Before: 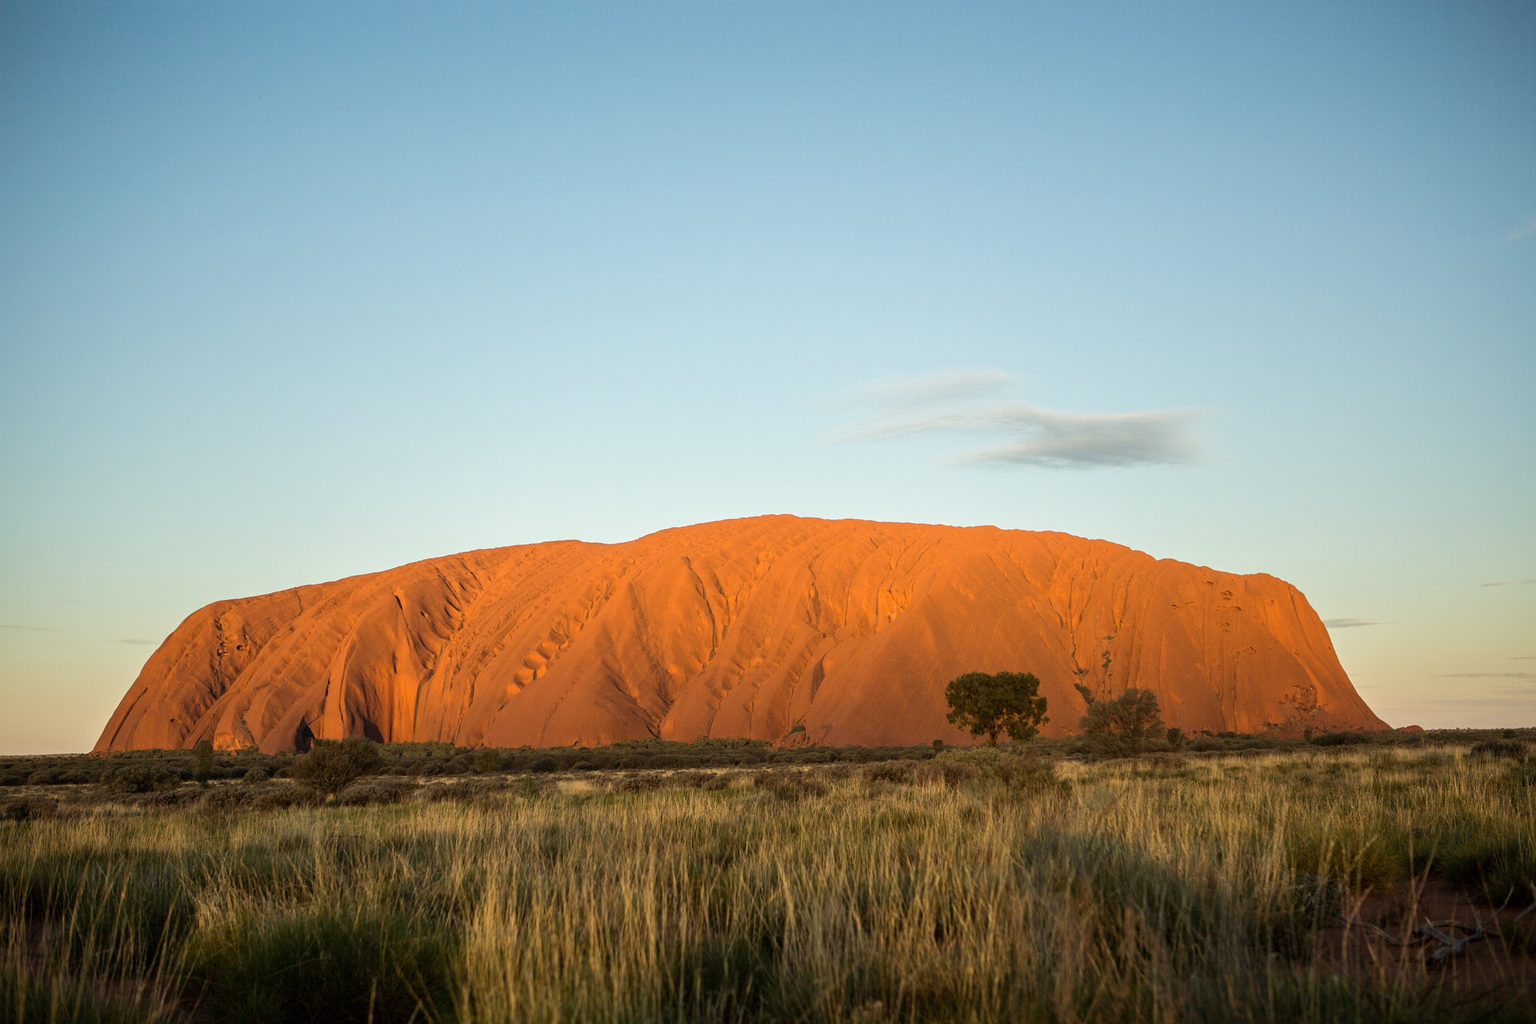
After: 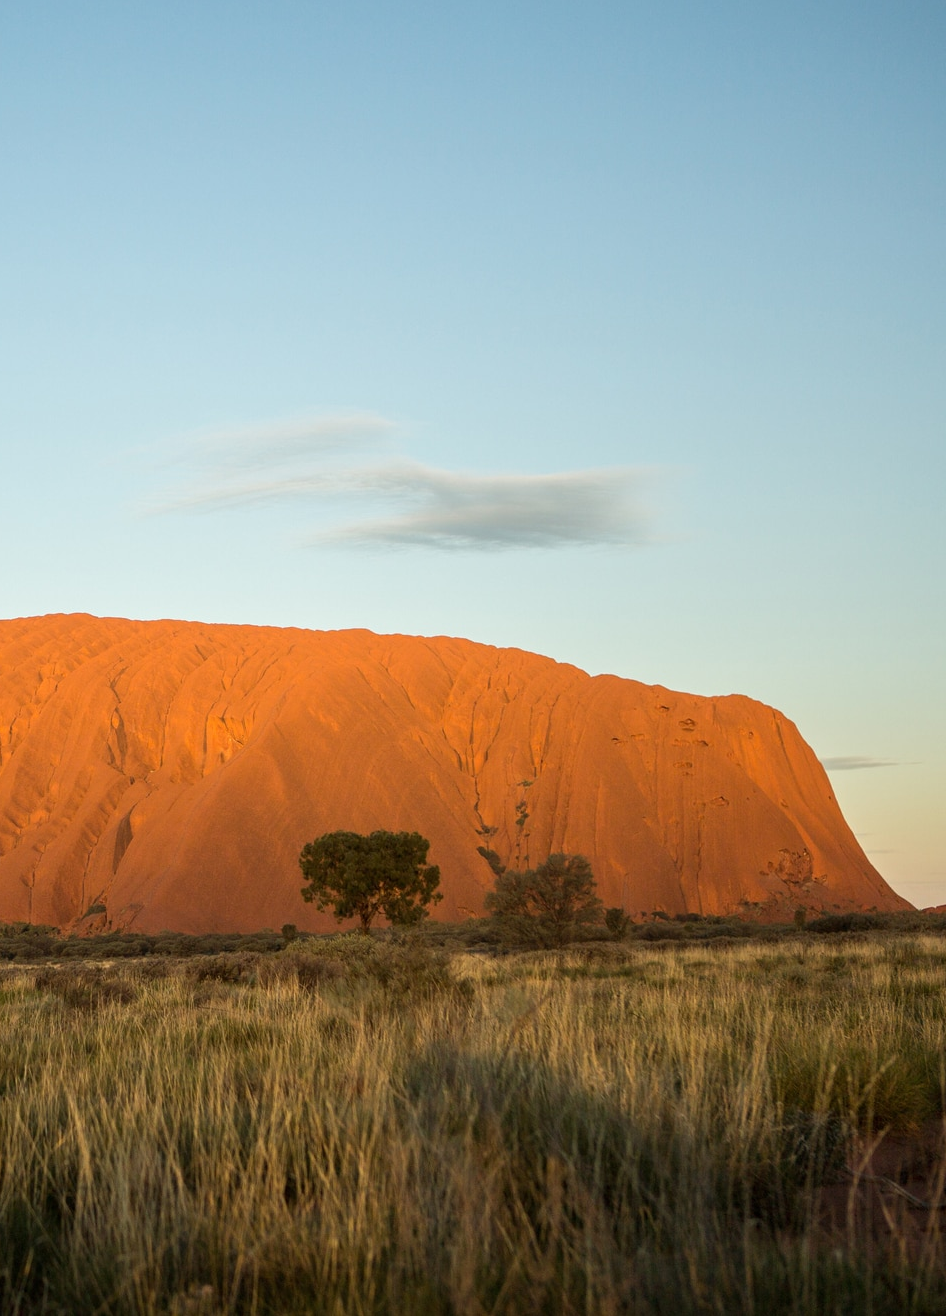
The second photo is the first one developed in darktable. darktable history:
crop: left 47.476%, top 6.866%, right 7.921%
